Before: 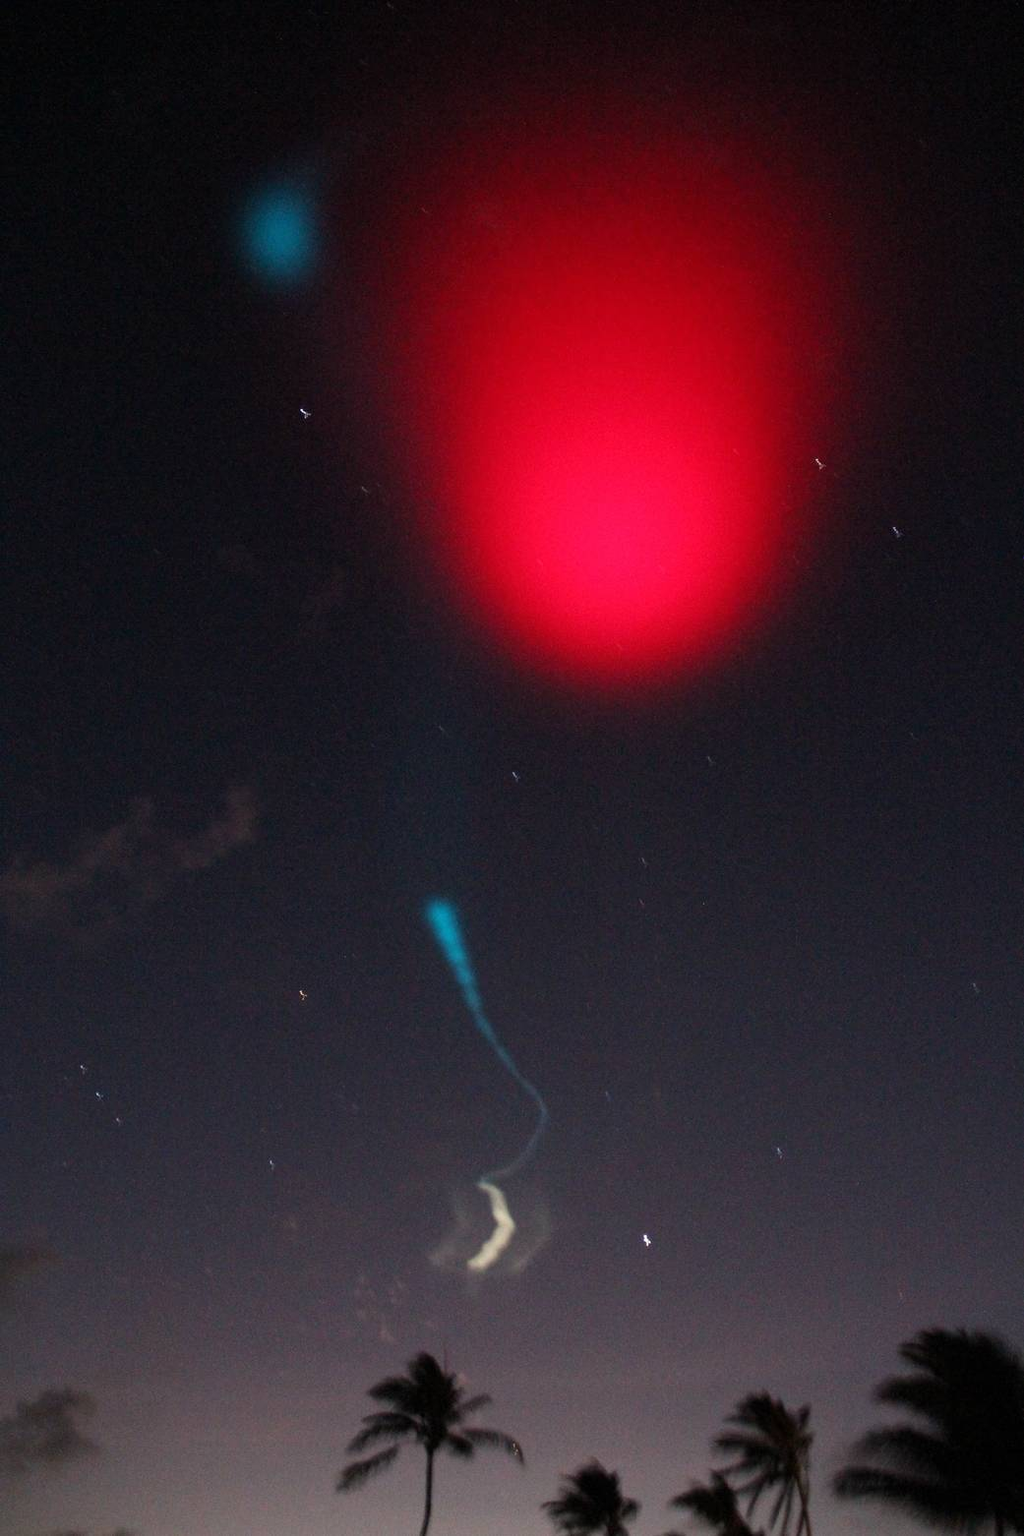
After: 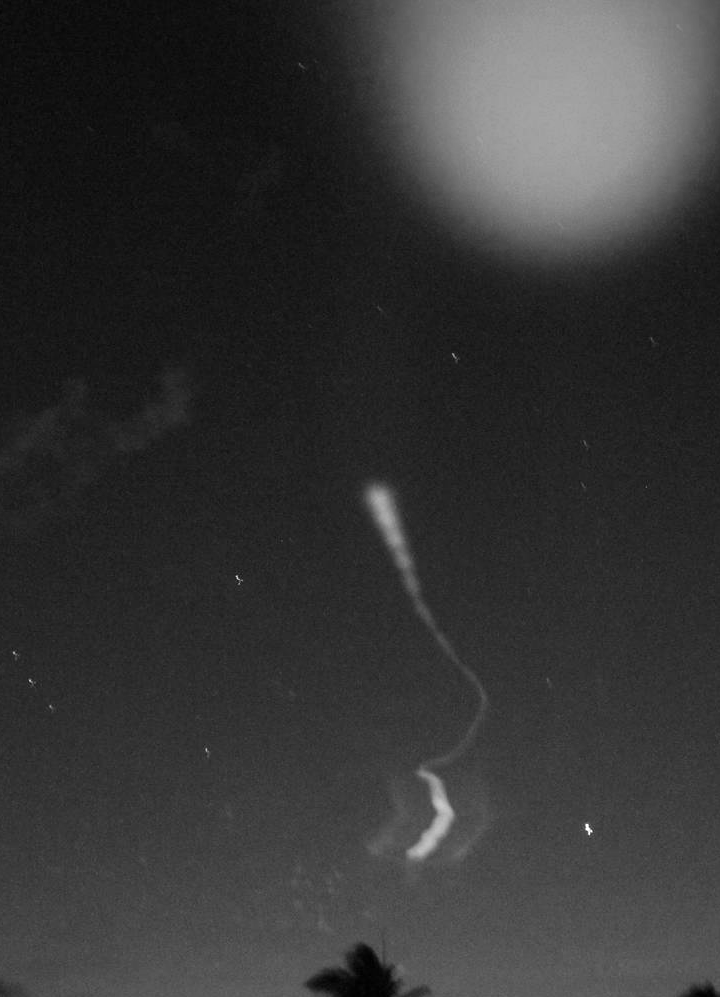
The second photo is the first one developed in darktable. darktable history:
crop: left 6.673%, top 27.705%, right 24.107%, bottom 8.425%
color zones: curves: ch0 [(0, 0.613) (0.01, 0.613) (0.245, 0.448) (0.498, 0.529) (0.642, 0.665) (0.879, 0.777) (0.99, 0.613)]; ch1 [(0, 0) (0.143, 0) (0.286, 0) (0.429, 0) (0.571, 0) (0.714, 0) (0.857, 0)]
